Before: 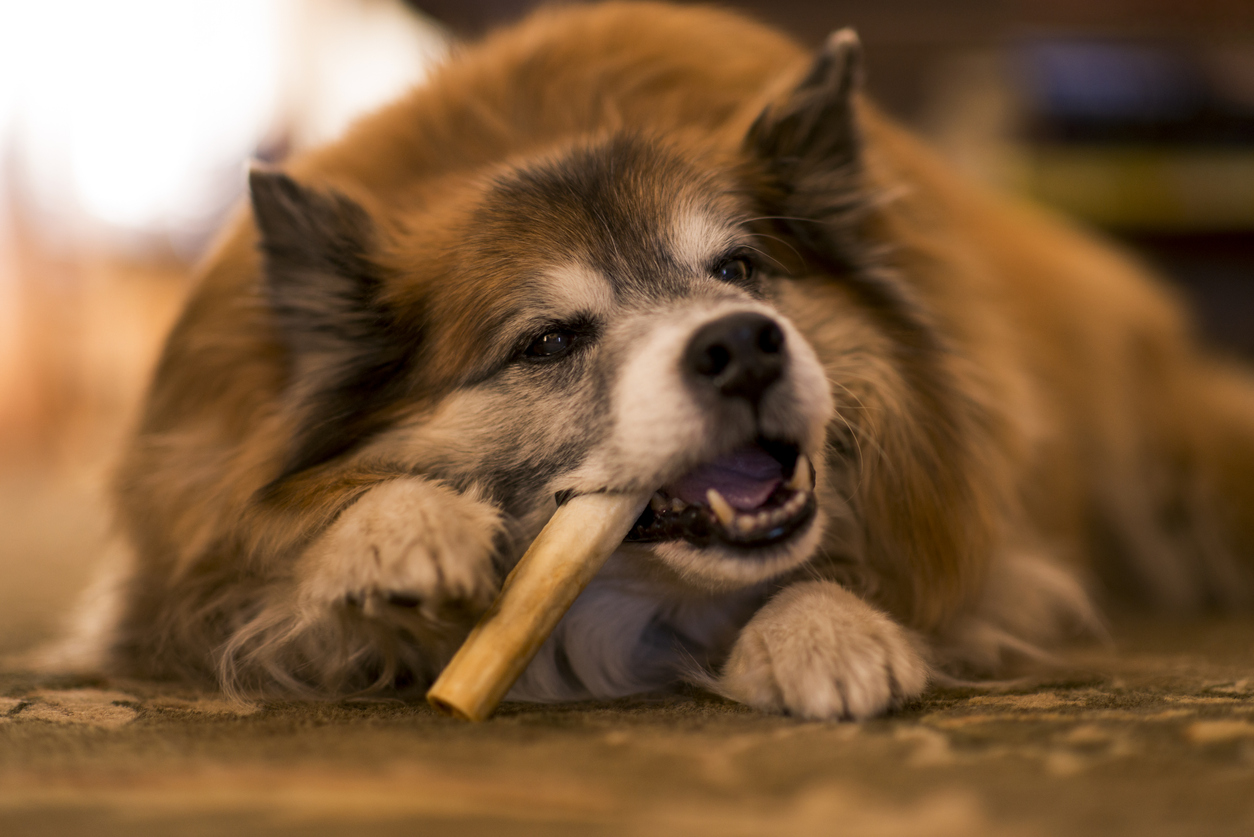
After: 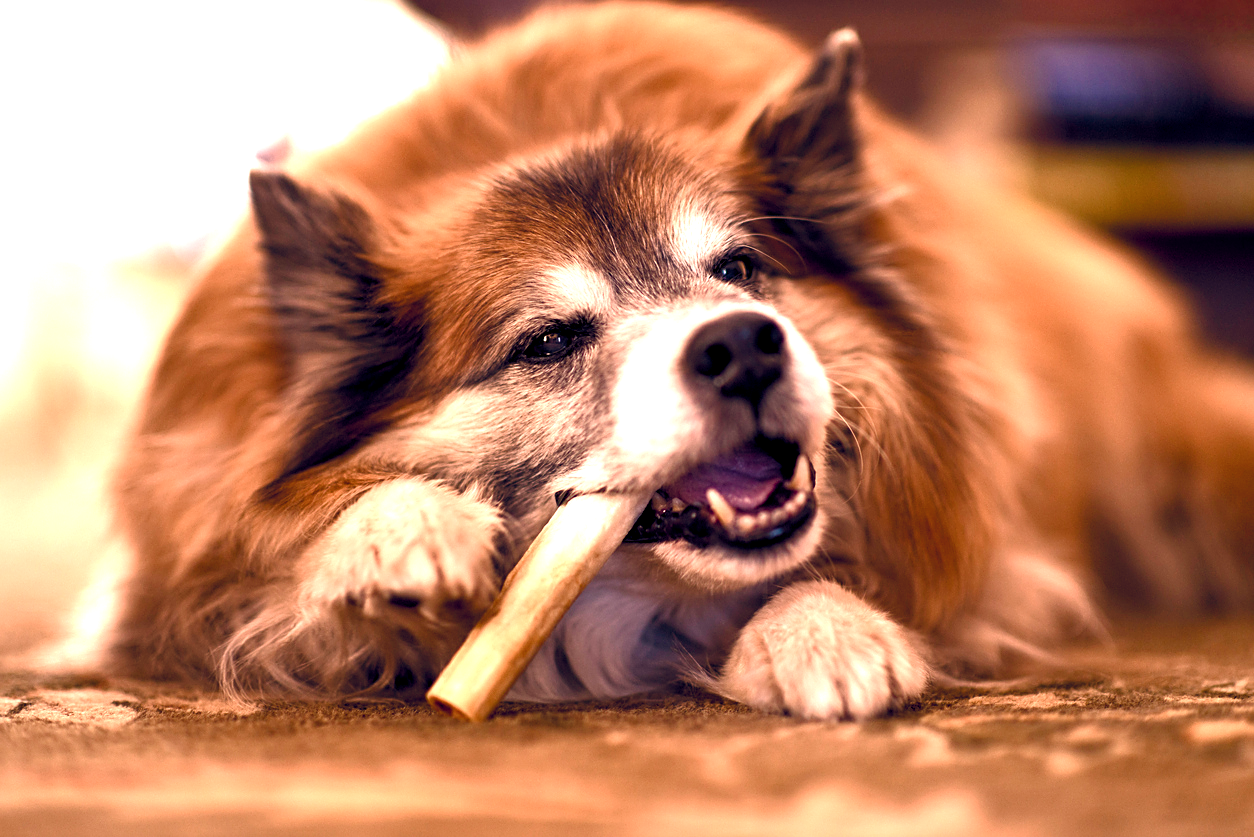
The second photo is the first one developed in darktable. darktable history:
sharpen: on, module defaults
color balance rgb: highlights gain › chroma 2.94%, highlights gain › hue 60.57°, global offset › chroma 0.25%, global offset › hue 256.52°, perceptual saturation grading › global saturation 20%, perceptual saturation grading › highlights -50%, perceptual saturation grading › shadows 30%, contrast 15%
exposure: exposure 1.2 EV, compensate highlight preservation false
white balance: red 1.05, blue 1.072
